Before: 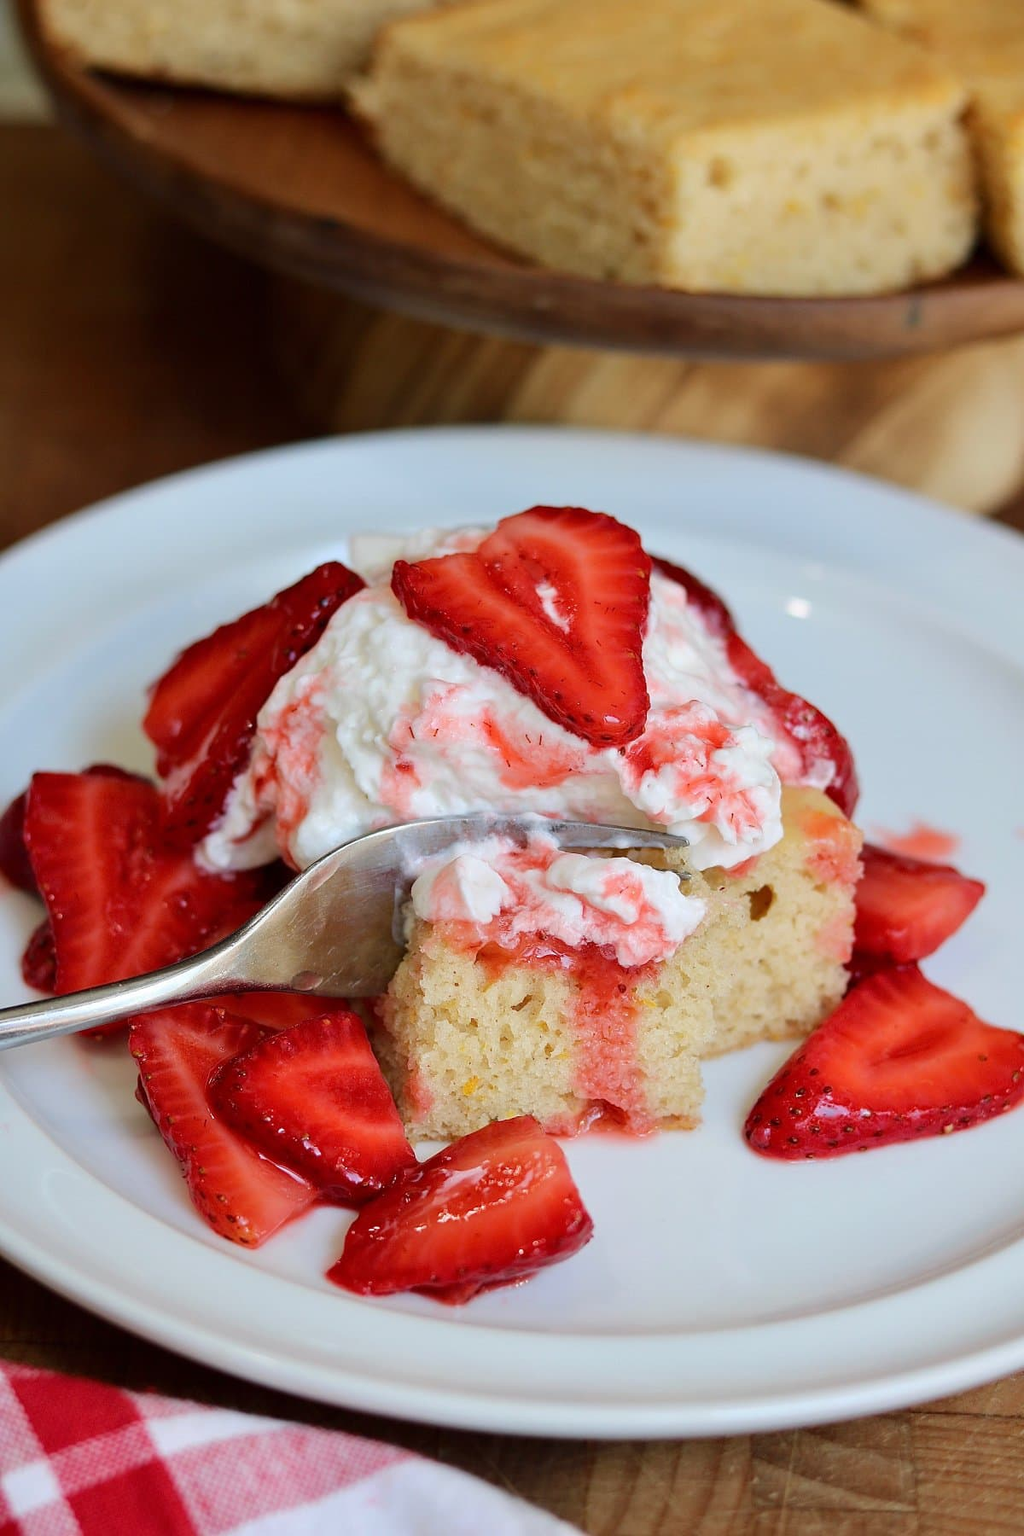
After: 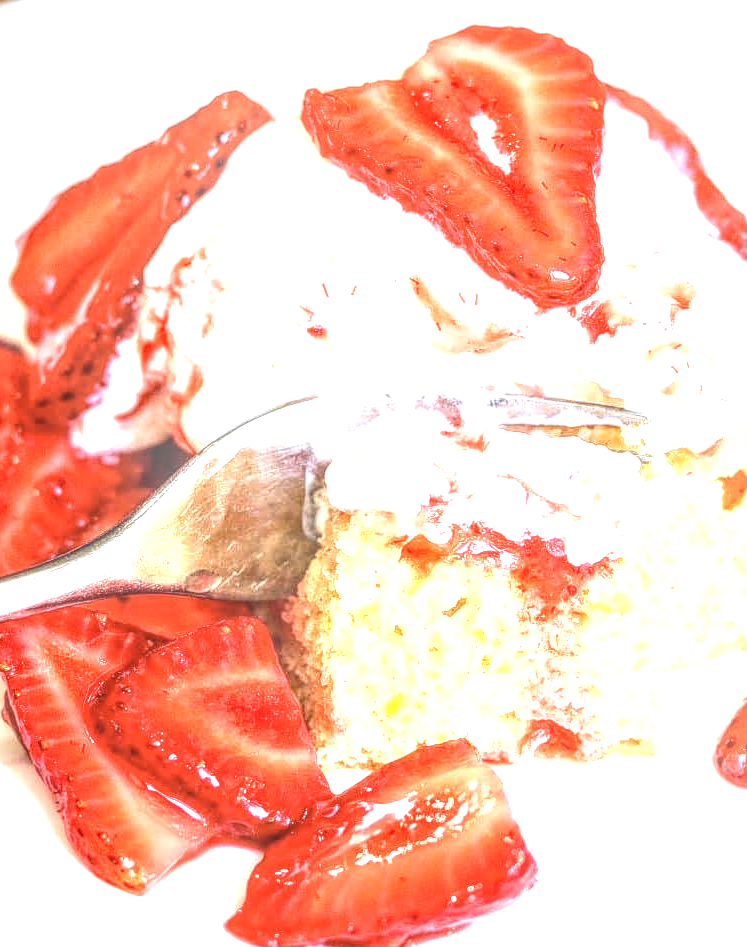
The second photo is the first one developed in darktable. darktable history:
crop: left 13.151%, top 31.557%, right 24.563%, bottom 15.793%
tone equalizer: -8 EV -0.751 EV, -7 EV -0.682 EV, -6 EV -0.593 EV, -5 EV -0.417 EV, -3 EV 0.403 EV, -2 EV 0.6 EV, -1 EV 0.679 EV, +0 EV 0.725 EV, edges refinement/feathering 500, mask exposure compensation -1.57 EV, preserve details no
exposure: exposure 1.235 EV, compensate highlight preservation false
local contrast: highlights 3%, shadows 4%, detail 200%, midtone range 0.252
